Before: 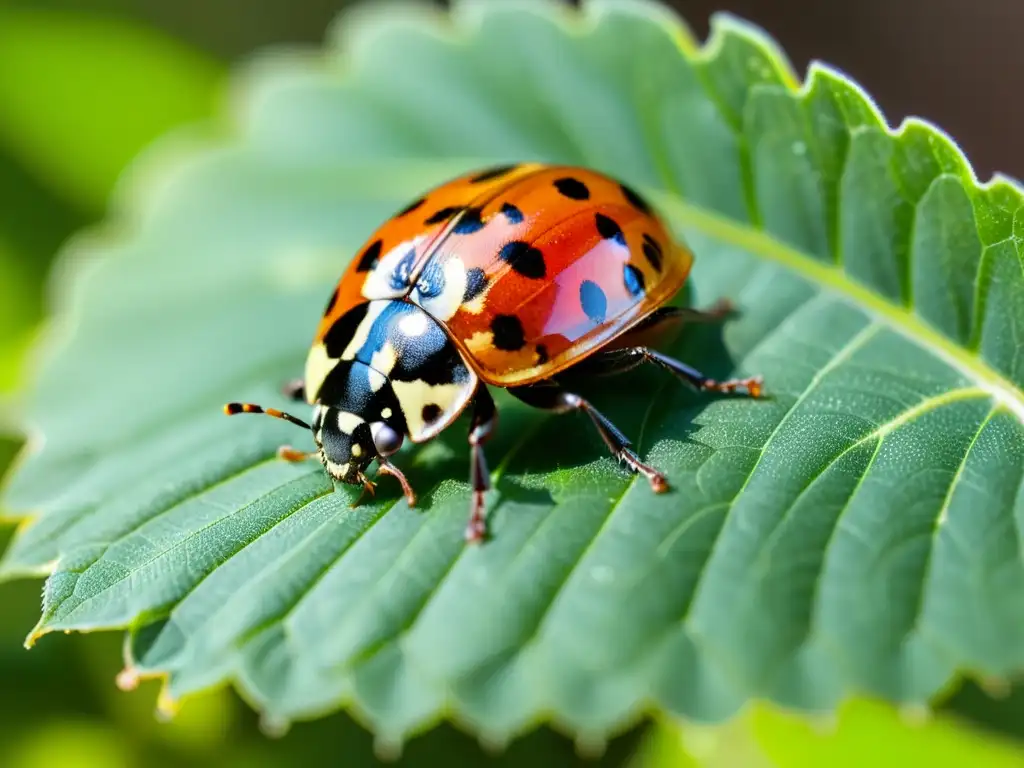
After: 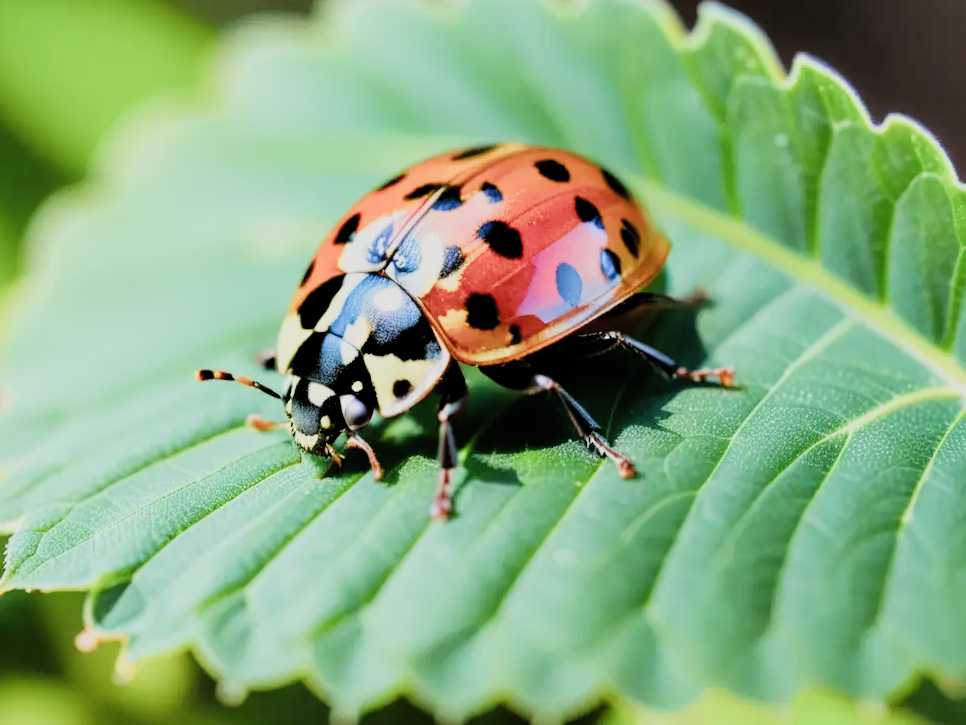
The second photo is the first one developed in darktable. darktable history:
tone equalizer: -8 EV -0.742 EV, -7 EV -0.671 EV, -6 EV -0.604 EV, -5 EV -0.381 EV, -3 EV 0.39 EV, -2 EV 0.6 EV, -1 EV 0.699 EV, +0 EV 0.743 EV
filmic rgb: black relative exposure -7.27 EV, white relative exposure 5.09 EV, hardness 3.21, color science v5 (2021), contrast in shadows safe, contrast in highlights safe
crop and rotate: angle -2.58°
shadows and highlights: shadows -29.51, highlights 30.65
